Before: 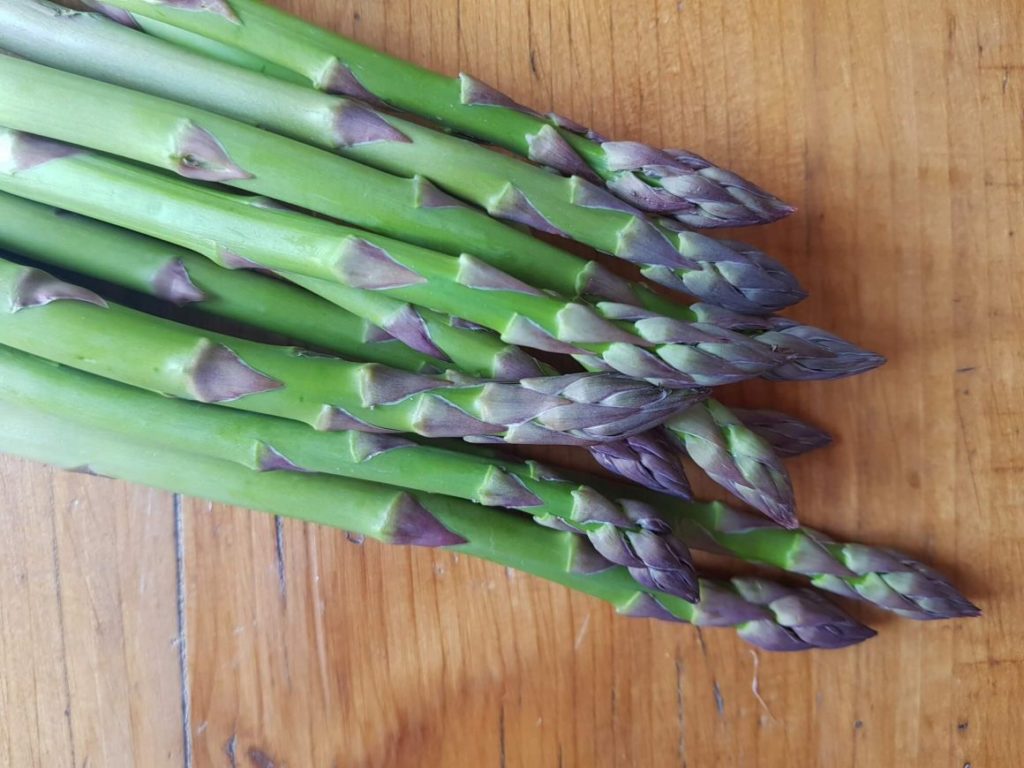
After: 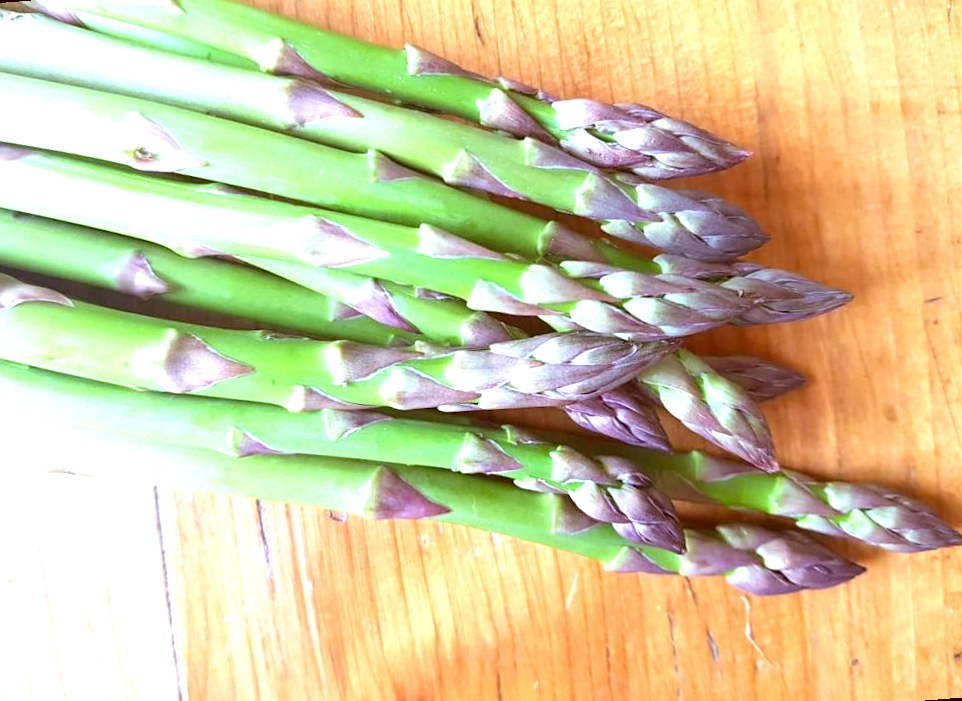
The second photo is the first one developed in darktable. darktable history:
white balance: red 1.05, blue 1.072
color correction: highlights a* -5.3, highlights b* 9.8, shadows a* 9.8, shadows b* 24.26
exposure: black level correction 0, exposure 1.45 EV, compensate exposure bias true, compensate highlight preservation false
sharpen: amount 0.2
rotate and perspective: rotation -4.57°, crop left 0.054, crop right 0.944, crop top 0.087, crop bottom 0.914
